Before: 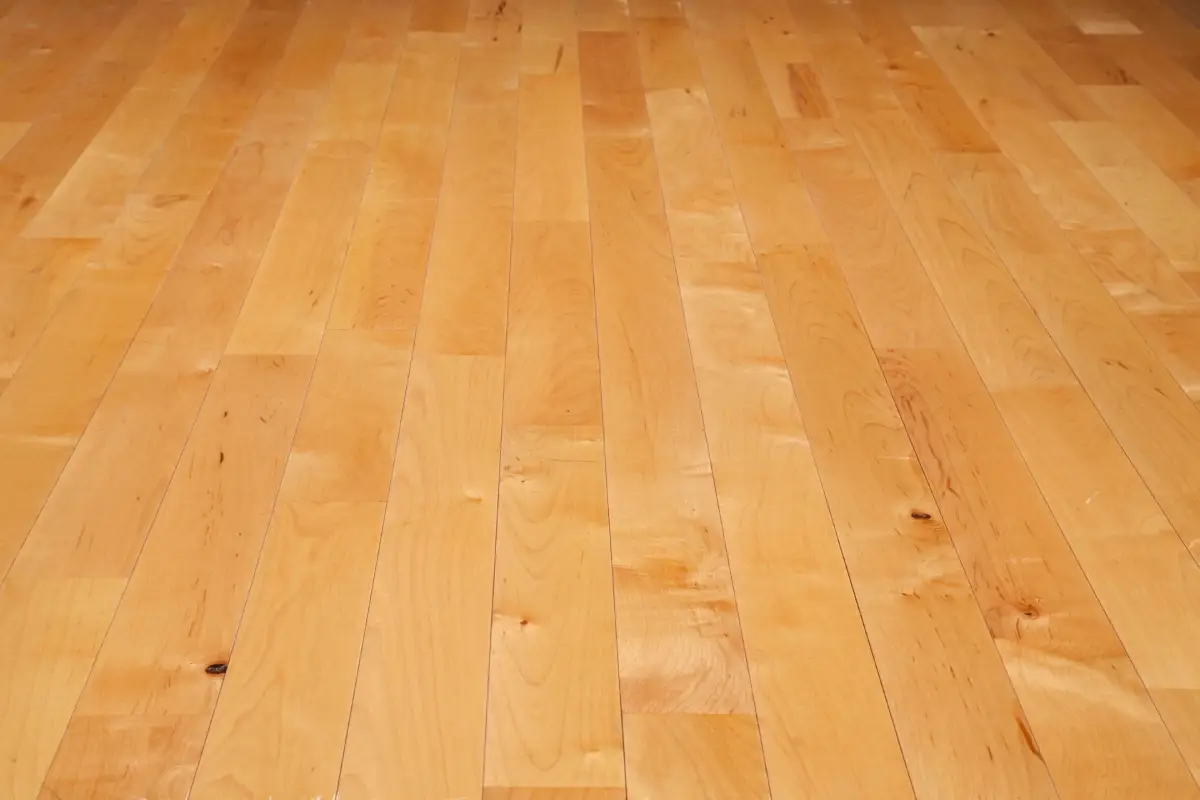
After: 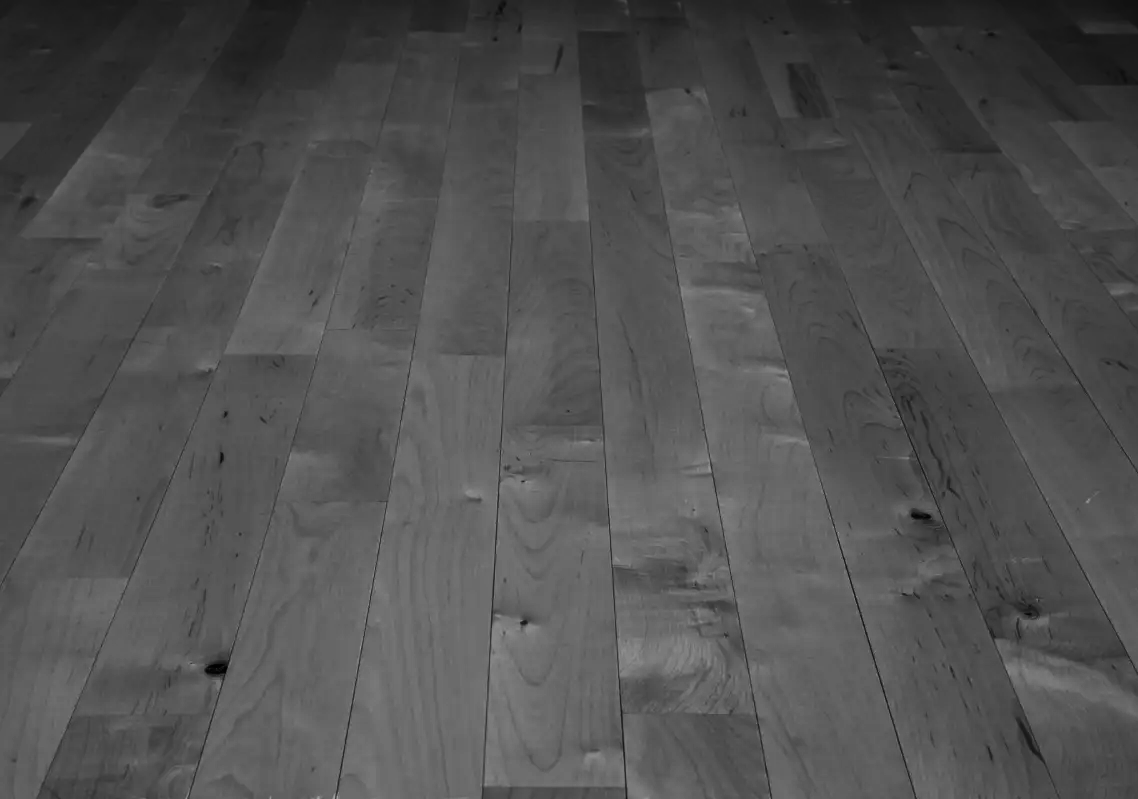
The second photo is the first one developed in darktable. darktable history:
crop and rotate: right 5.167%
color correction: saturation 0.8
contrast brightness saturation: contrast 0.02, brightness -1, saturation -1
